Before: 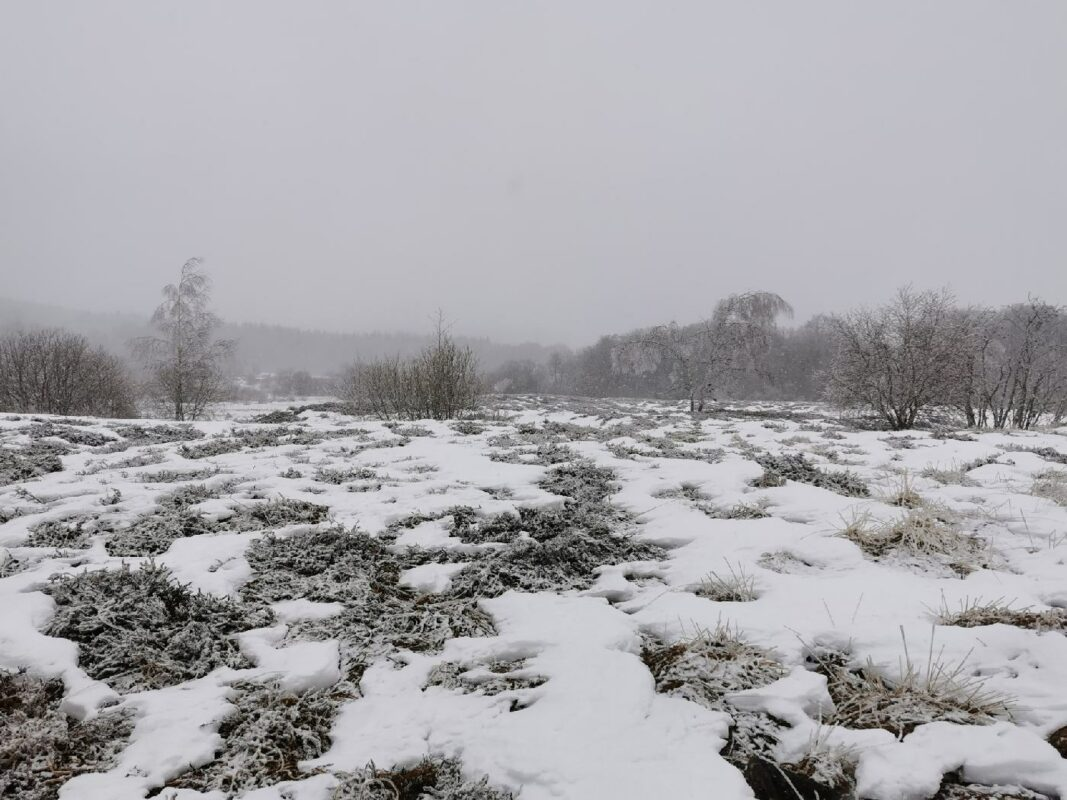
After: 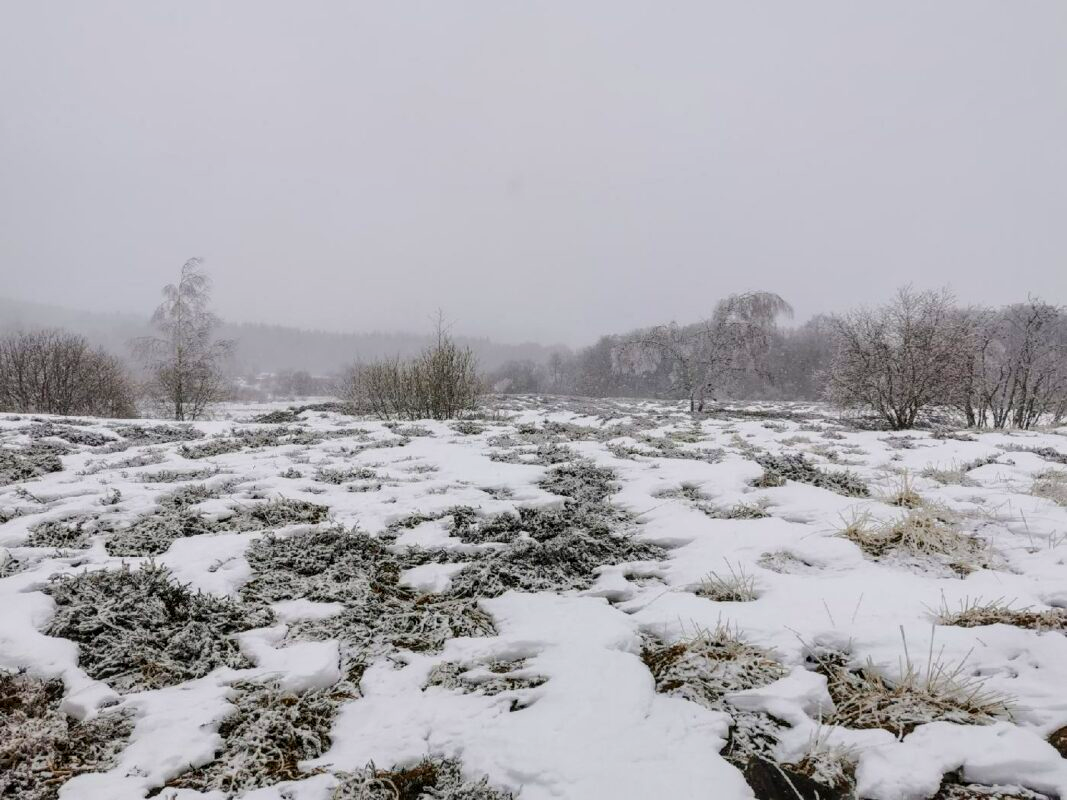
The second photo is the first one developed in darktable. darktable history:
color balance rgb: perceptual saturation grading › global saturation 25%, perceptual brilliance grading › mid-tones 10%, perceptual brilliance grading › shadows 15%, global vibrance 20%
local contrast: on, module defaults
